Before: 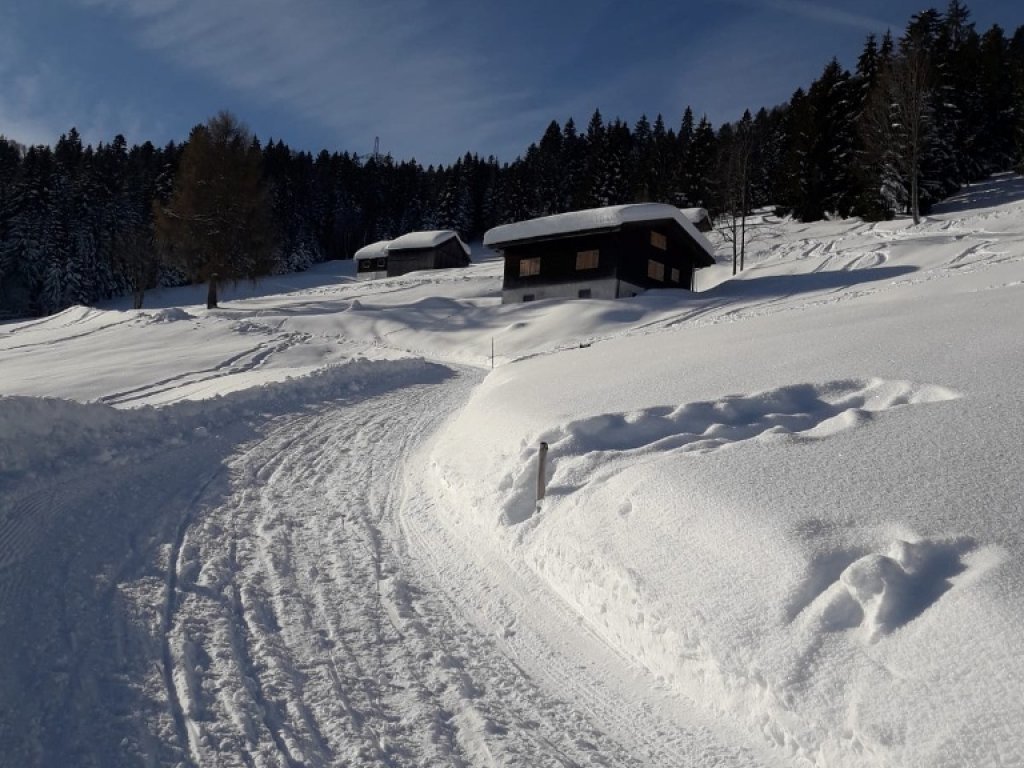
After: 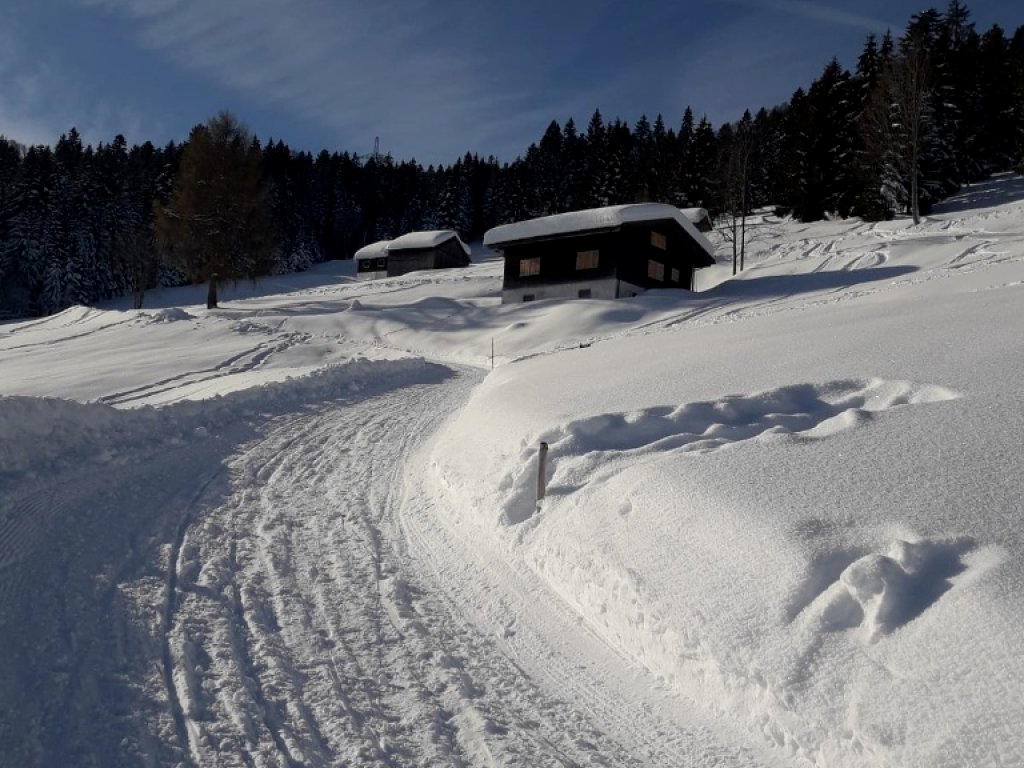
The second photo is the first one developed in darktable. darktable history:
exposure: black level correction 0.002, exposure -0.1 EV, compensate highlight preservation false
